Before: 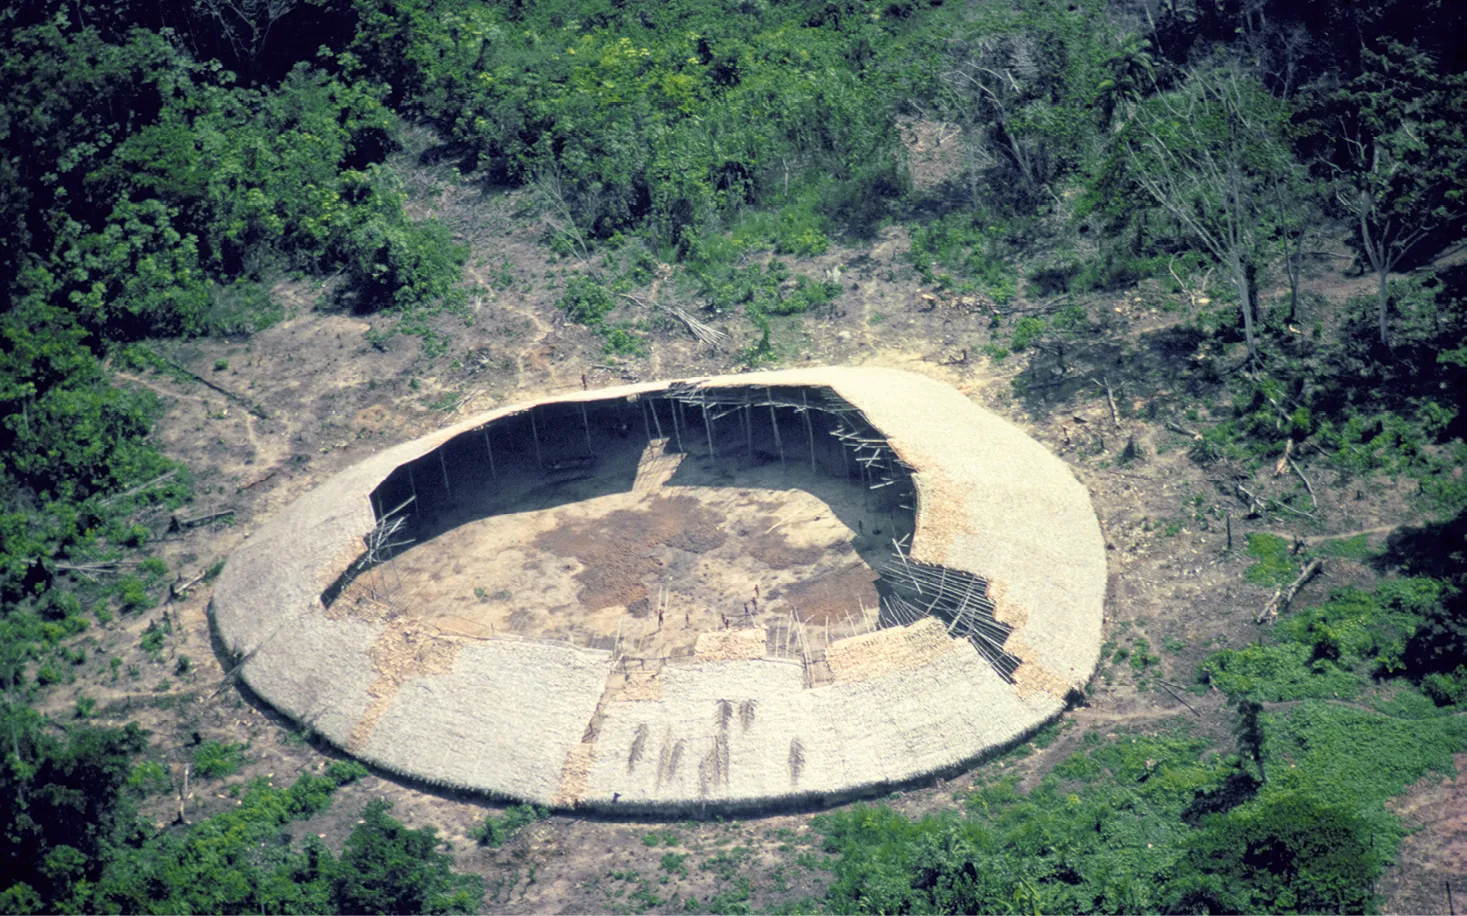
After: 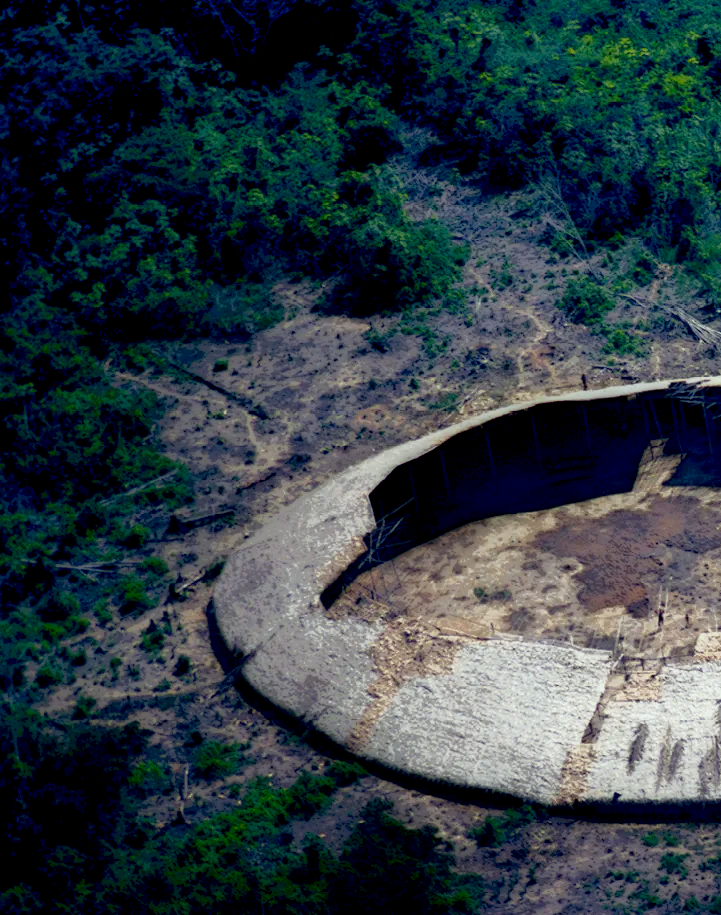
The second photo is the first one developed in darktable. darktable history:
color balance rgb: shadows lift › luminance -41.13%, shadows lift › chroma 14.13%, shadows lift › hue 260°, power › luminance -3.76%, power › chroma 0.56%, power › hue 40.37°, highlights gain › luminance 16.81%, highlights gain › chroma 2.94%, highlights gain › hue 260°, global offset › luminance -0.29%, global offset › chroma 0.31%, global offset › hue 260°, perceptual saturation grading › global saturation 20%, perceptual saturation grading › highlights -13.92%, perceptual saturation grading › shadows 50%
shadows and highlights: shadows 25, white point adjustment -3, highlights -30
exposure: exposure 0.3 EV, compensate highlight preservation false
crop and rotate: left 0%, top 0%, right 50.845%
local contrast: highlights 0%, shadows 198%, detail 164%, midtone range 0.001
